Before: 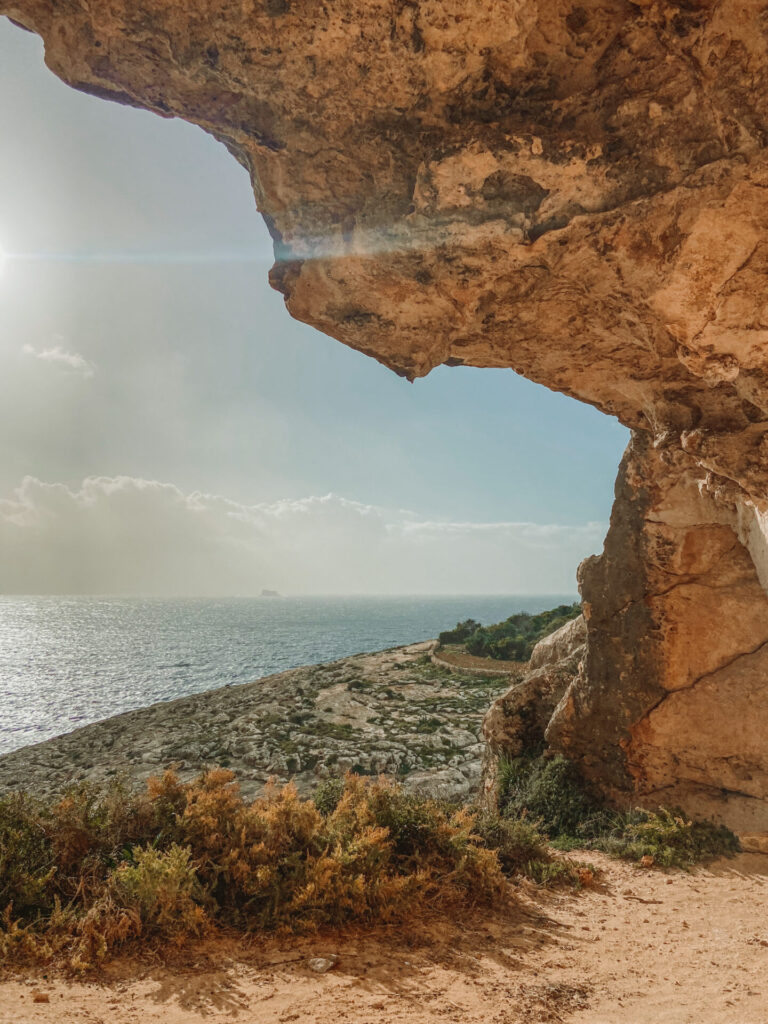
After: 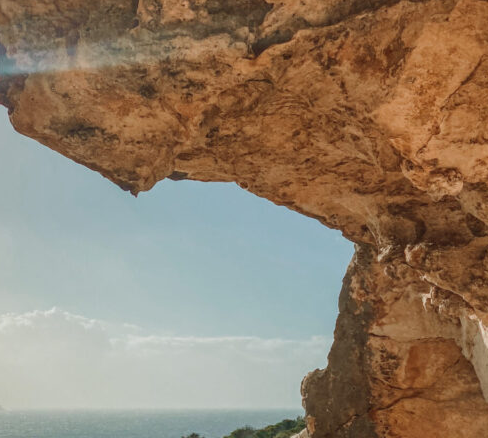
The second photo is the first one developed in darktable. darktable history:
crop: left 36.002%, top 18.255%, right 0.376%, bottom 38.901%
